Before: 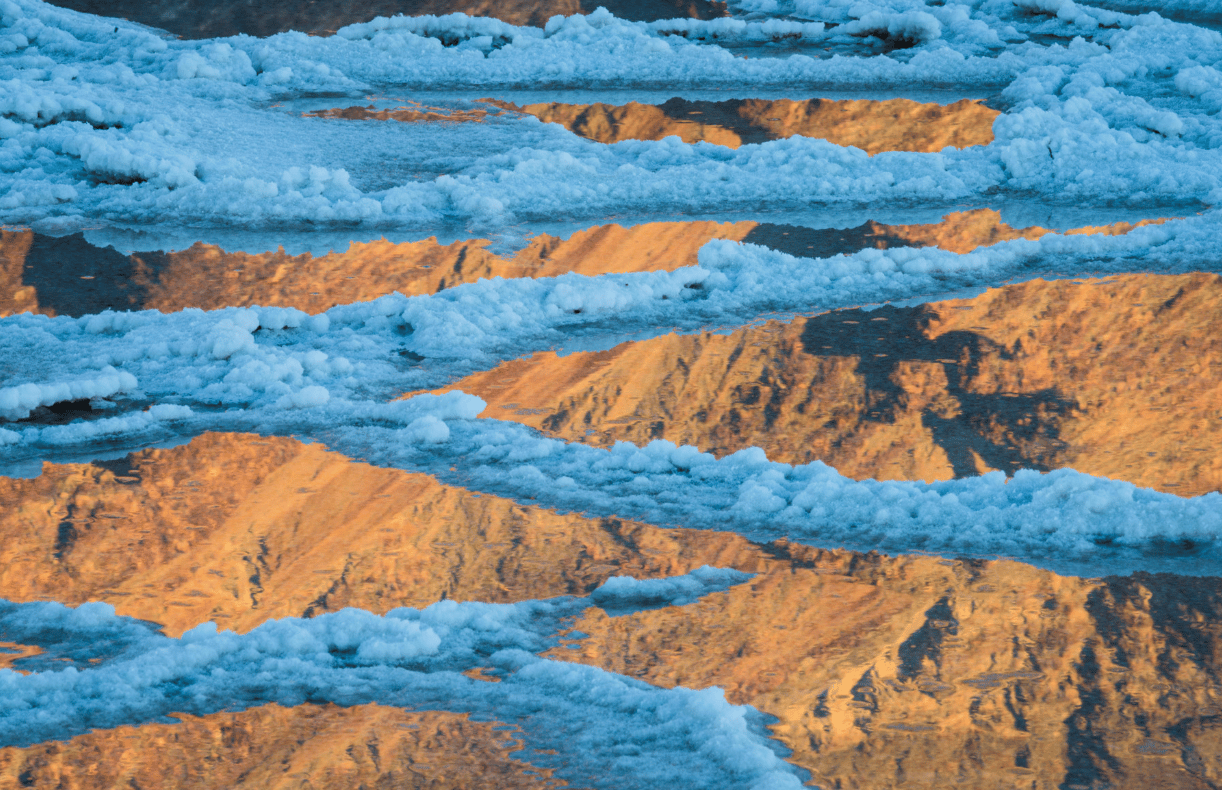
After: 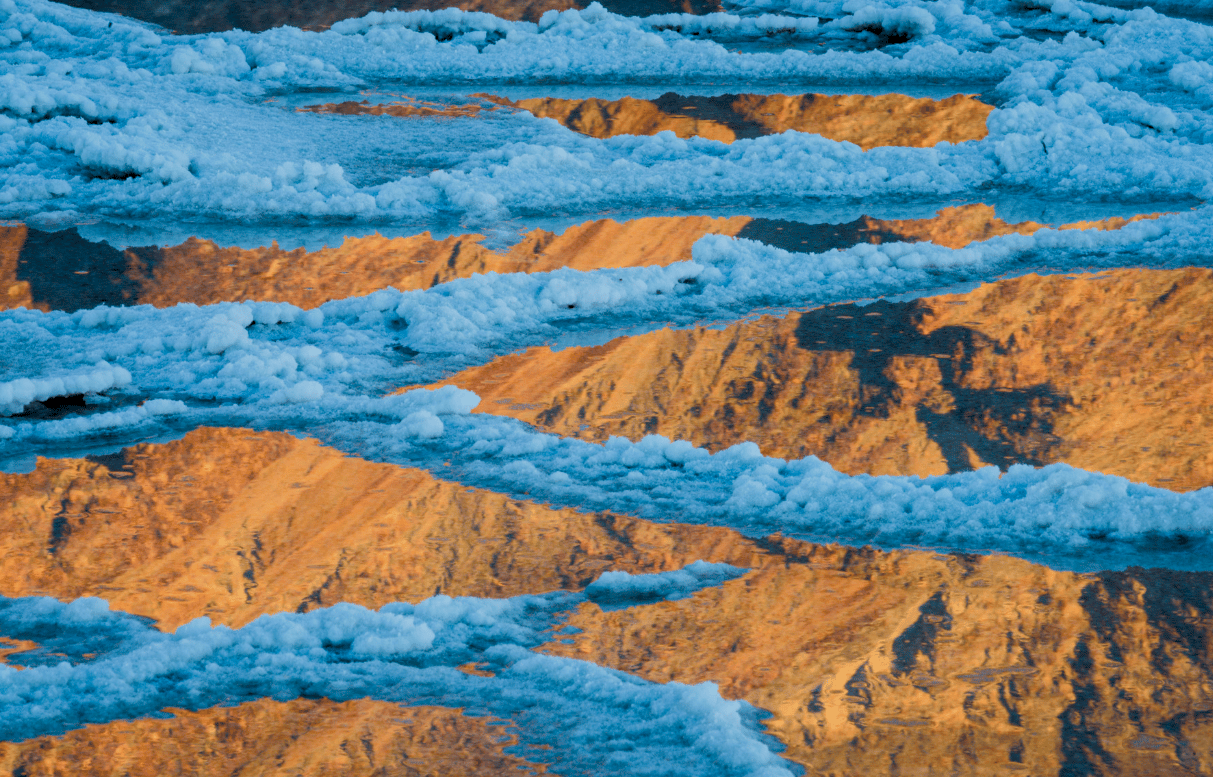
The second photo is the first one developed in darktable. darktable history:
color balance rgb: power › luminance 0.877%, power › chroma 0.397%, power › hue 32.42°, perceptual saturation grading › global saturation 9.3%, perceptual saturation grading › highlights -13.32%, perceptual saturation grading › mid-tones 14.681%, perceptual saturation grading › shadows 22.411%
crop: left 0.505%, top 0.749%, right 0.222%, bottom 0.791%
exposure: black level correction 0.009, exposure -0.162 EV, compensate highlight preservation false
